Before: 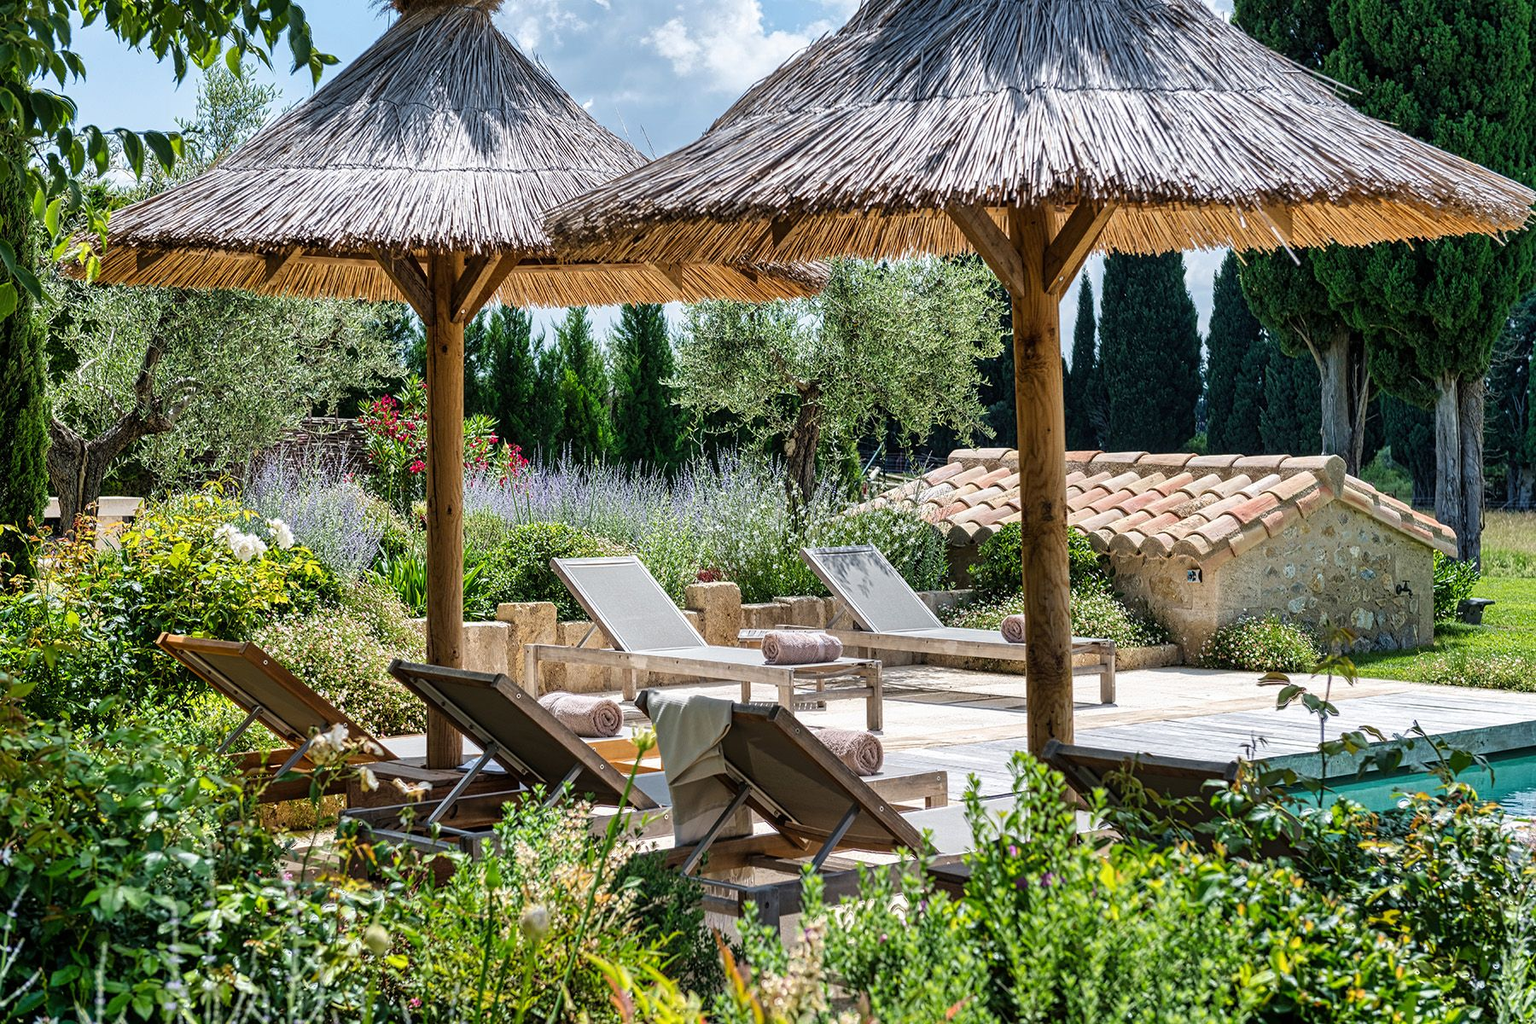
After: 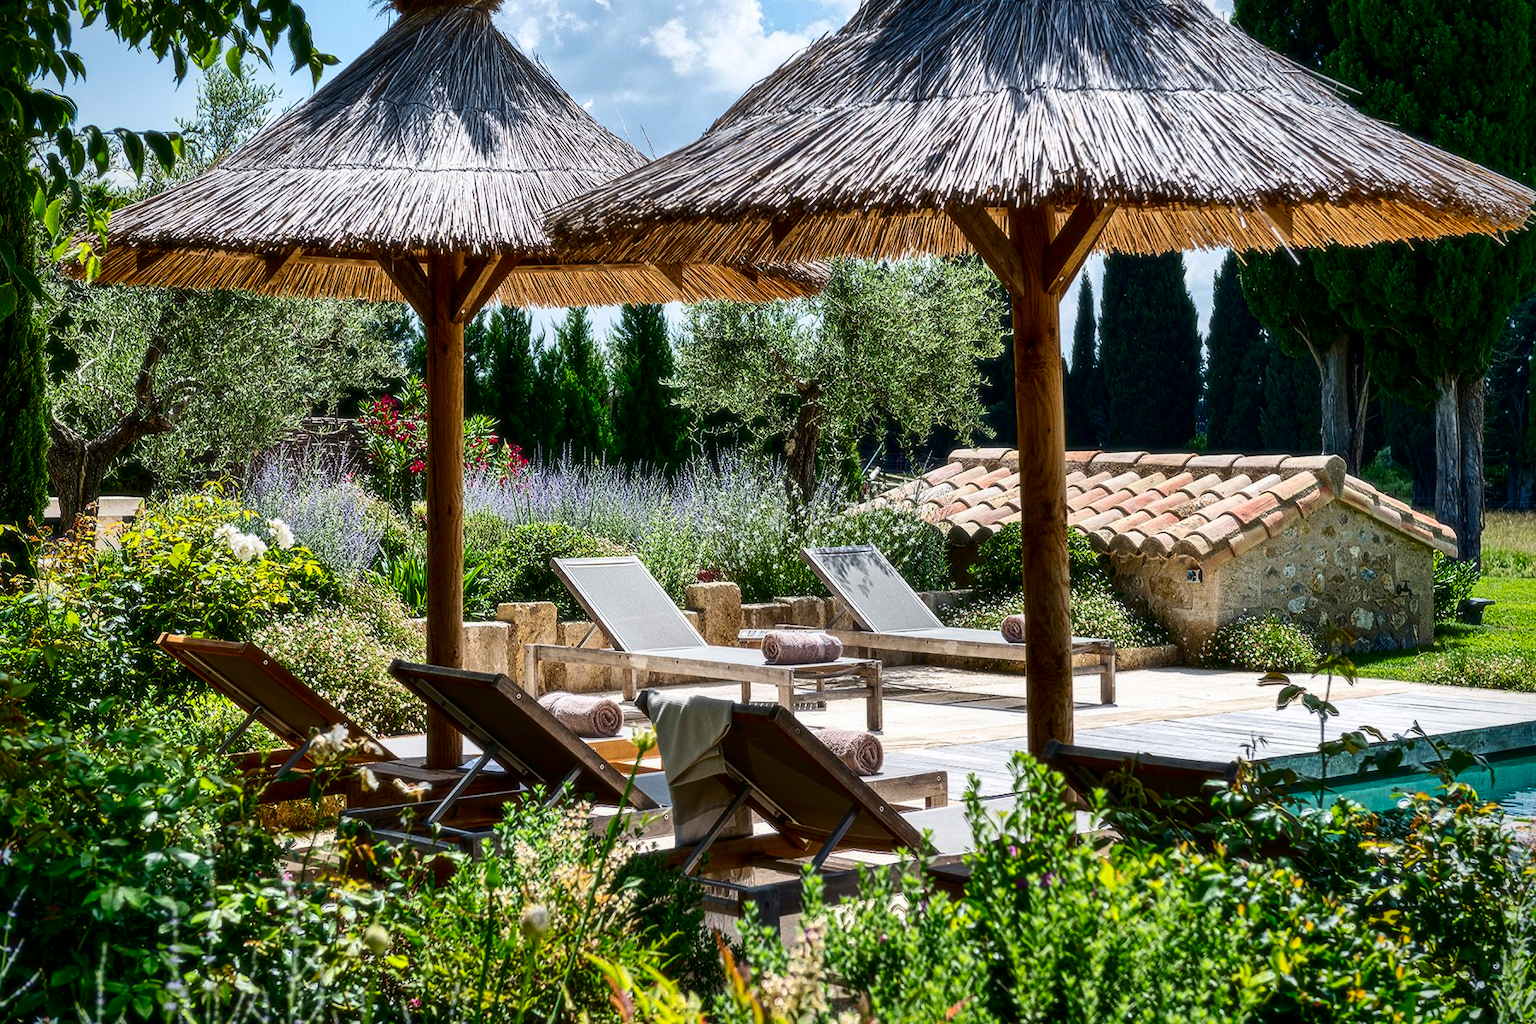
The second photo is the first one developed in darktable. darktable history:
soften: size 10%, saturation 50%, brightness 0.2 EV, mix 10%
contrast brightness saturation: contrast 0.22, brightness -0.19, saturation 0.24
vignetting: fall-off start 88.53%, fall-off radius 44.2%, saturation 0.376, width/height ratio 1.161
